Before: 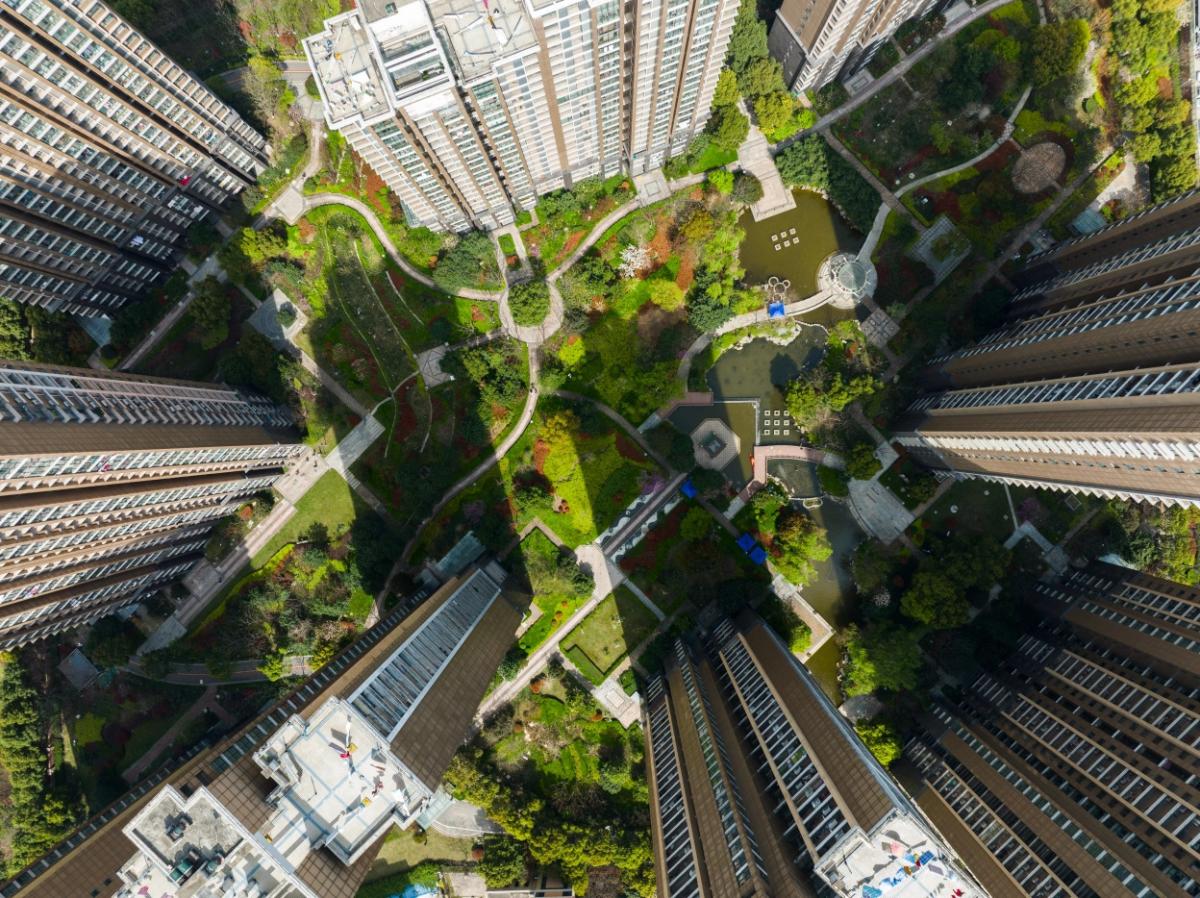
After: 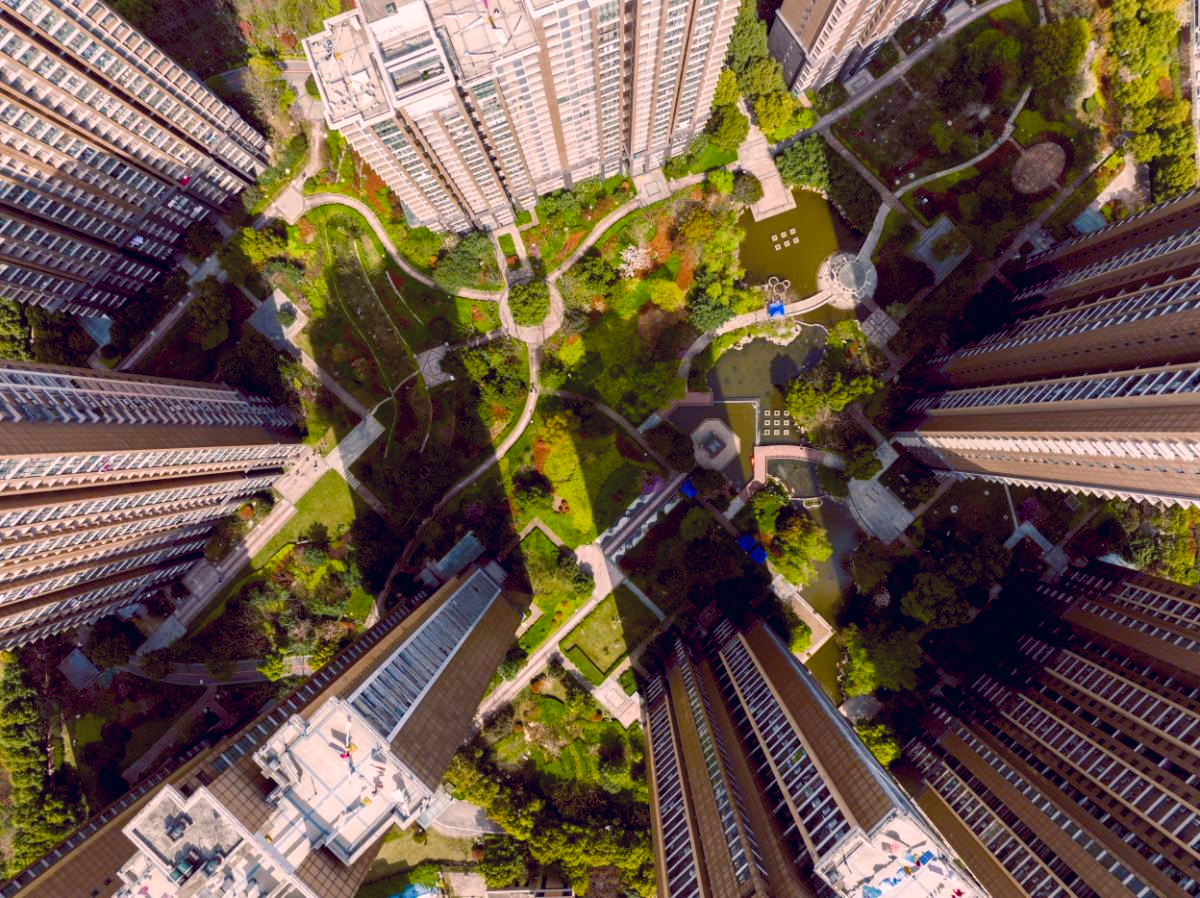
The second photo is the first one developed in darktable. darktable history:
contrast brightness saturation: saturation 0.132
color balance rgb: shadows lift › chroma 2.007%, shadows lift › hue 247.34°, global offset › luminance -0.205%, global offset › chroma 0.273%, perceptual saturation grading › global saturation 20%, perceptual saturation grading › highlights -24.998%, perceptual saturation grading › shadows 24.511%, global vibrance 20%
color correction: highlights a* 13.82, highlights b* 6.14, shadows a* -5.17, shadows b* -15.97, saturation 0.841
